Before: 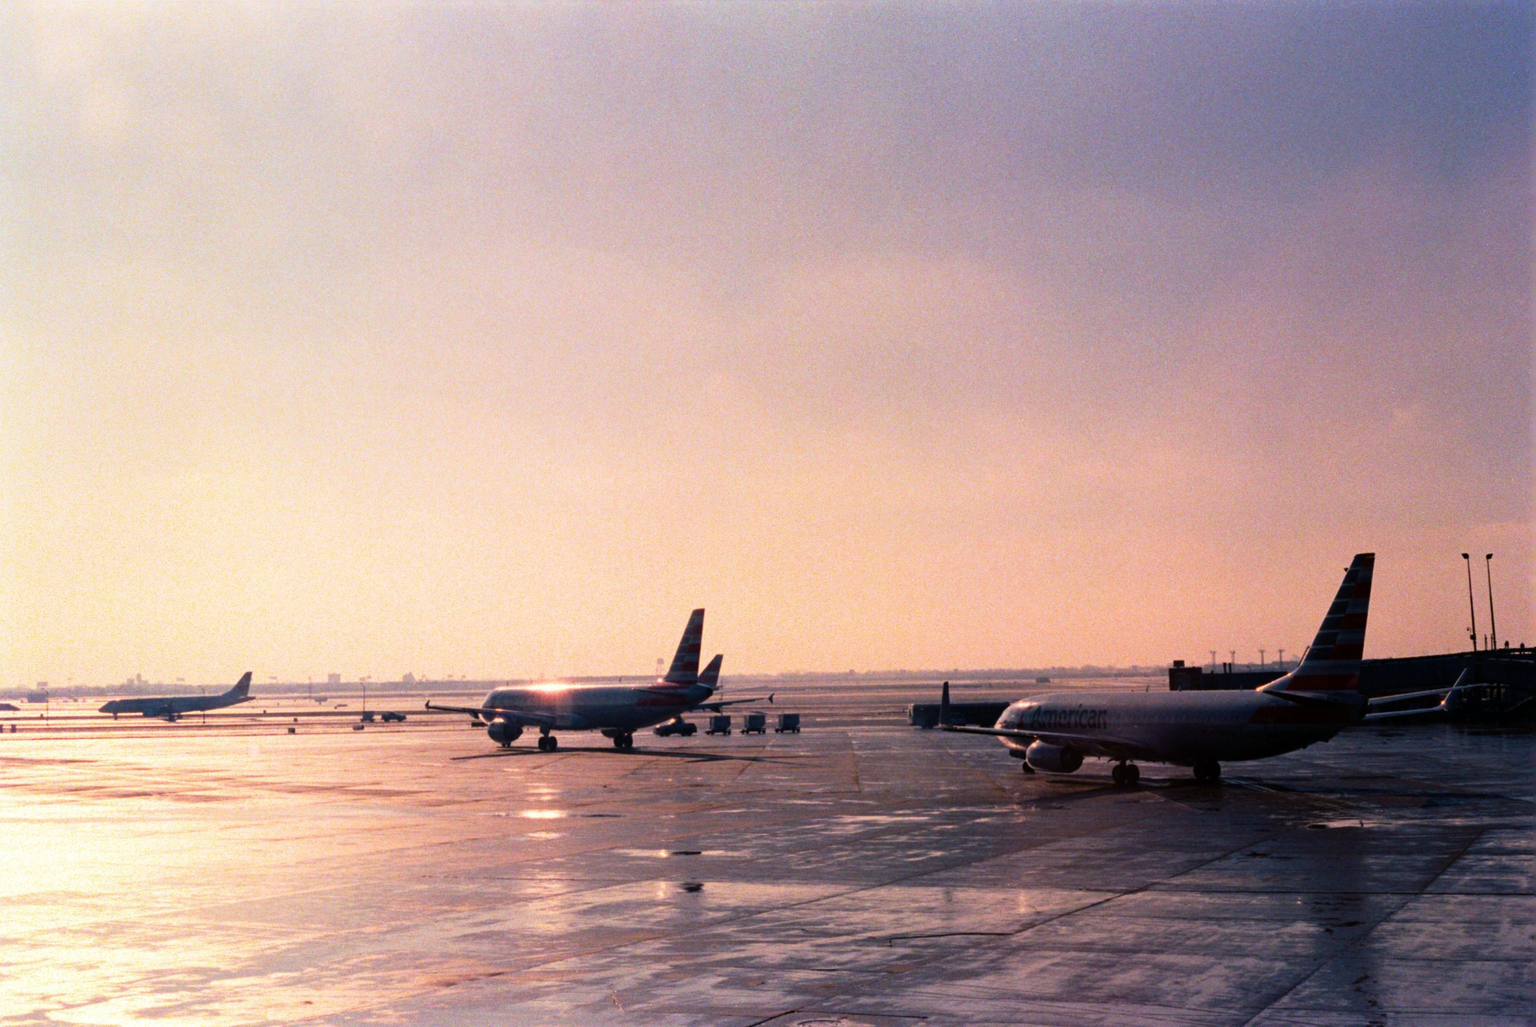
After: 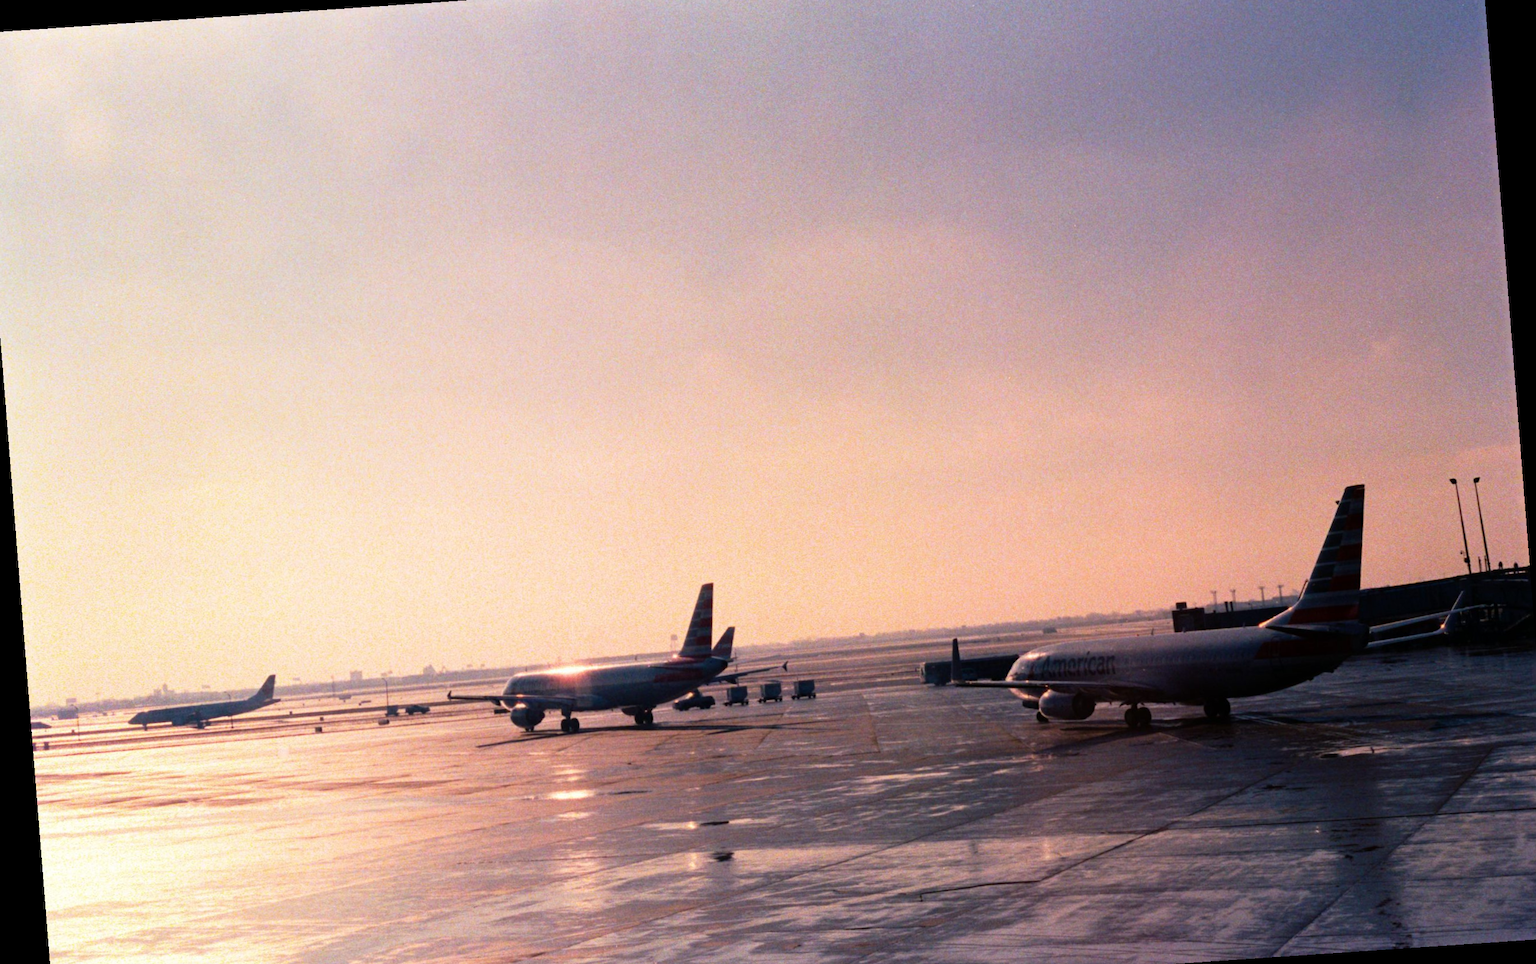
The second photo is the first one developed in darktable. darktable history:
rotate and perspective: rotation -4.2°, shear 0.006, automatic cropping off
crop: left 1.507%, top 6.147%, right 1.379%, bottom 6.637%
